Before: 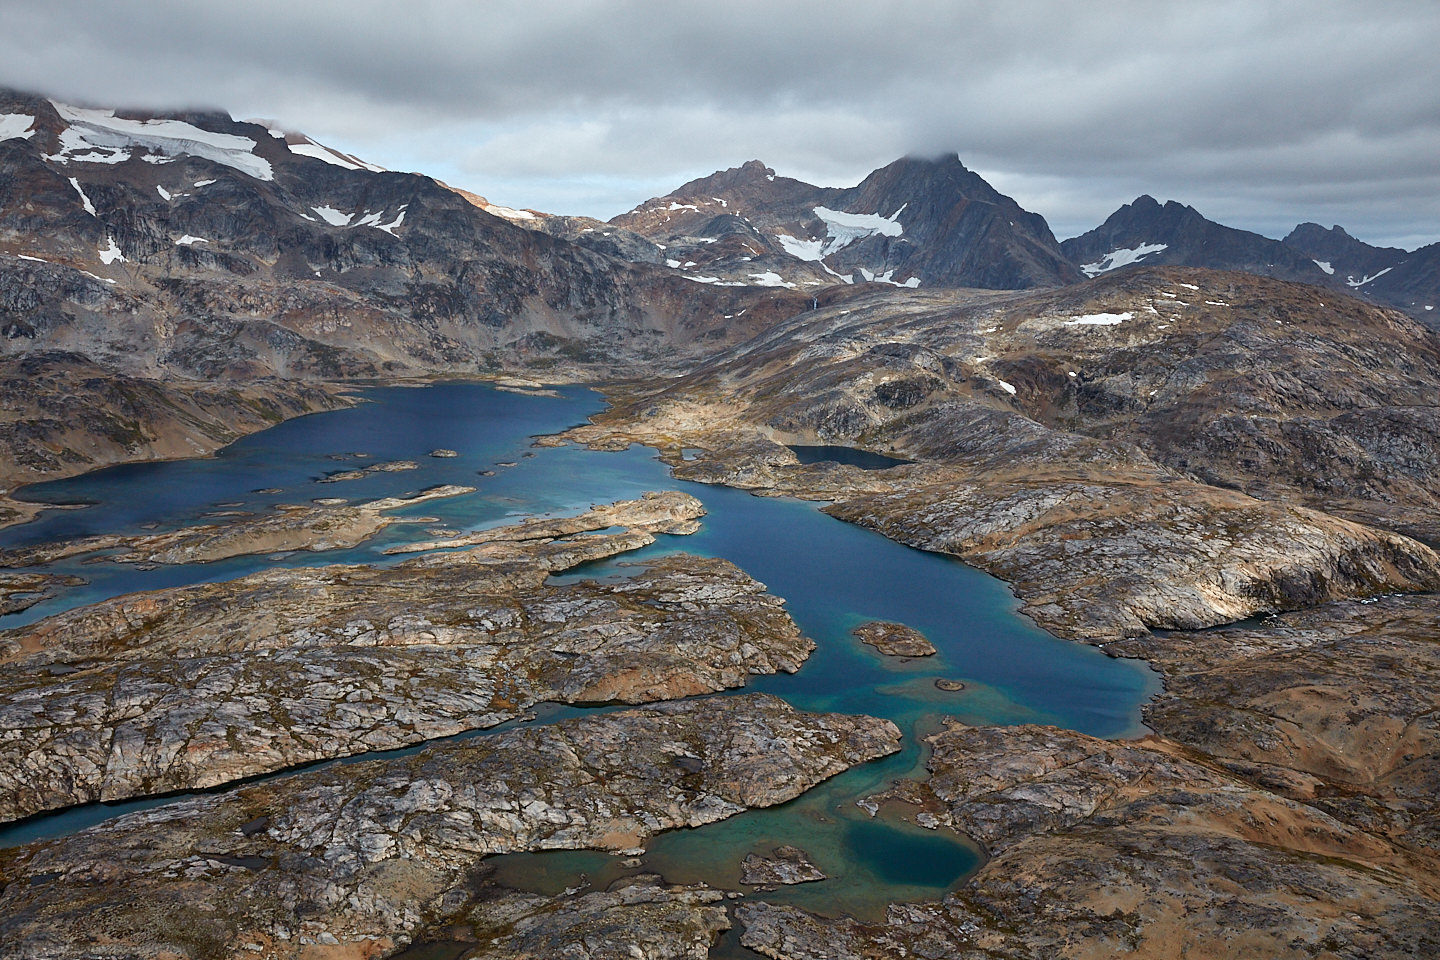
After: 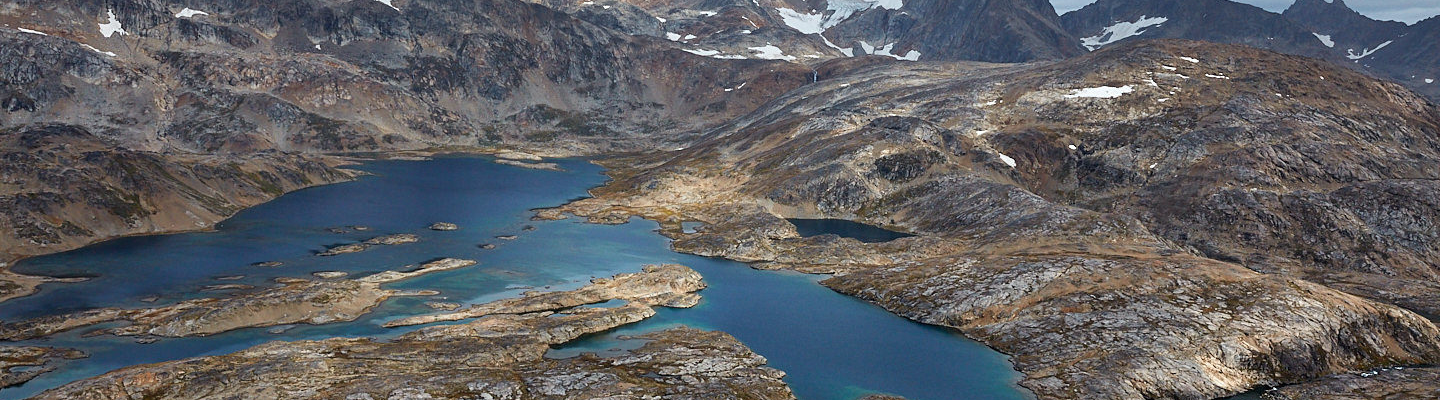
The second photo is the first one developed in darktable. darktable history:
crop and rotate: top 23.718%, bottom 34.557%
